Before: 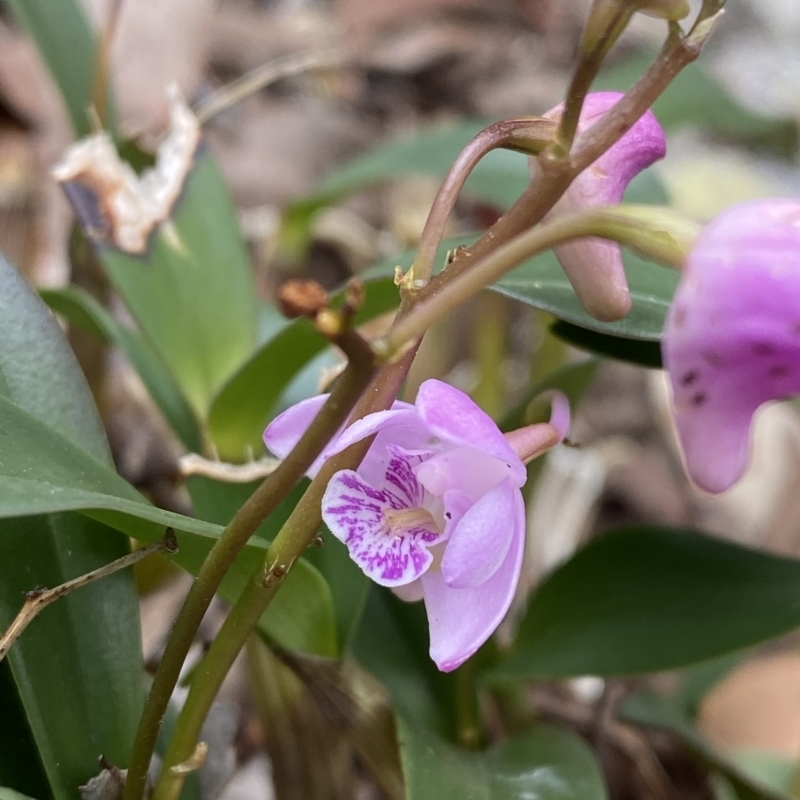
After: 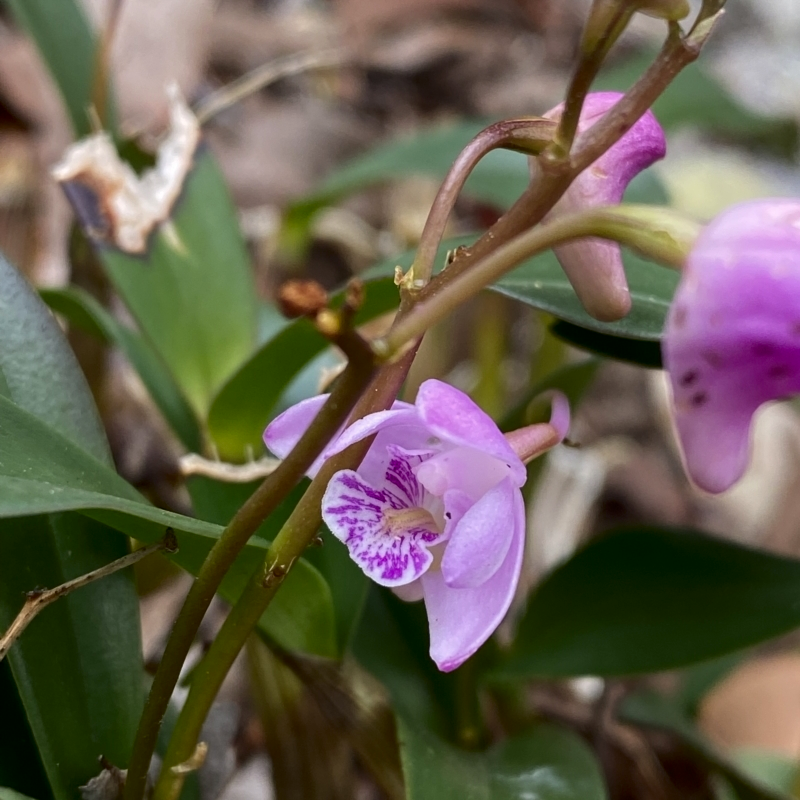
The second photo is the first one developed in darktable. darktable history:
contrast brightness saturation: contrast 0.068, brightness -0.143, saturation 0.111
